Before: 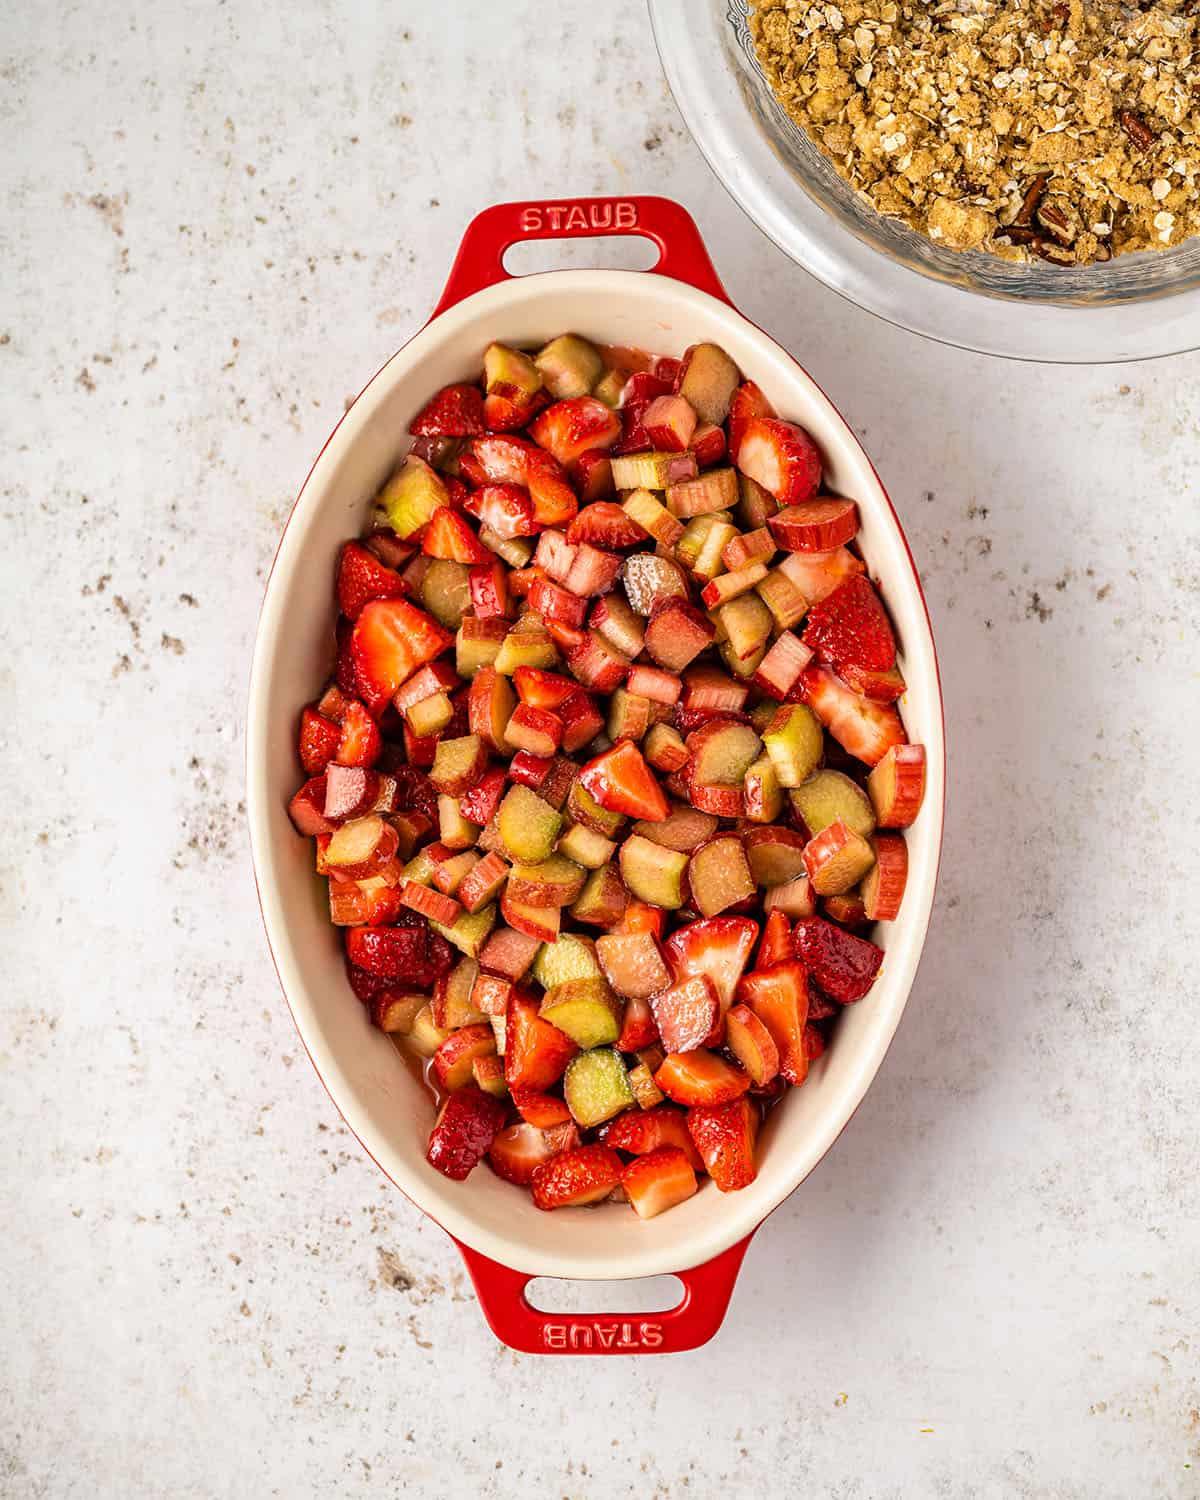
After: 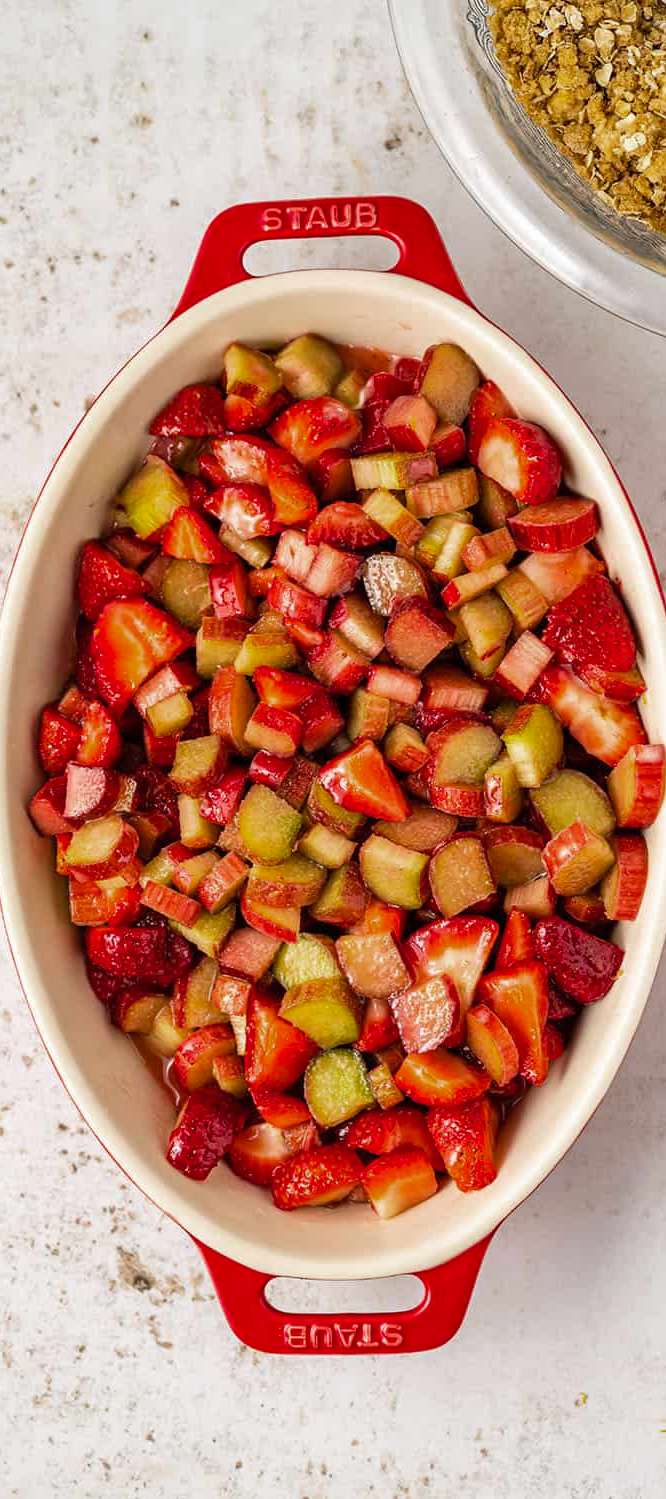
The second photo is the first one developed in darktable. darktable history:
crop: left 21.737%, right 22.04%, bottom 0.008%
color zones: curves: ch0 [(0.018, 0.548) (0.224, 0.64) (0.425, 0.447) (0.675, 0.575) (0.732, 0.579)]; ch1 [(0.066, 0.487) (0.25, 0.5) (0.404, 0.43) (0.75, 0.421) (0.956, 0.421)]; ch2 [(0.044, 0.561) (0.215, 0.465) (0.399, 0.544) (0.465, 0.548) (0.614, 0.447) (0.724, 0.43) (0.882, 0.623) (0.956, 0.632)], mix -137.34%
